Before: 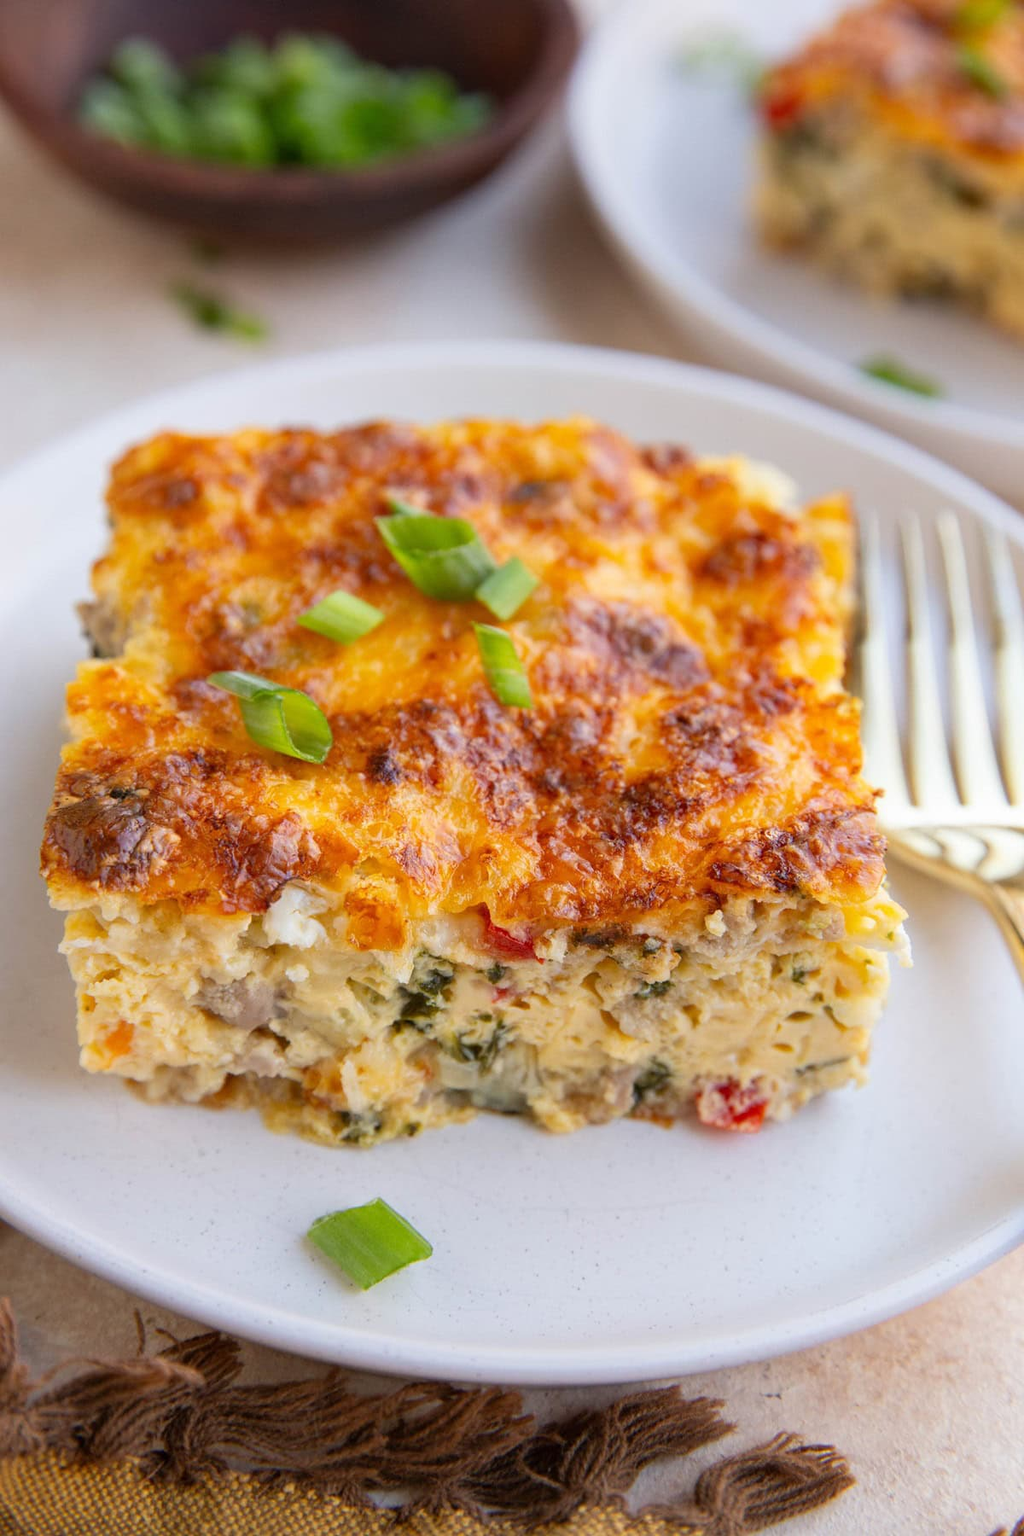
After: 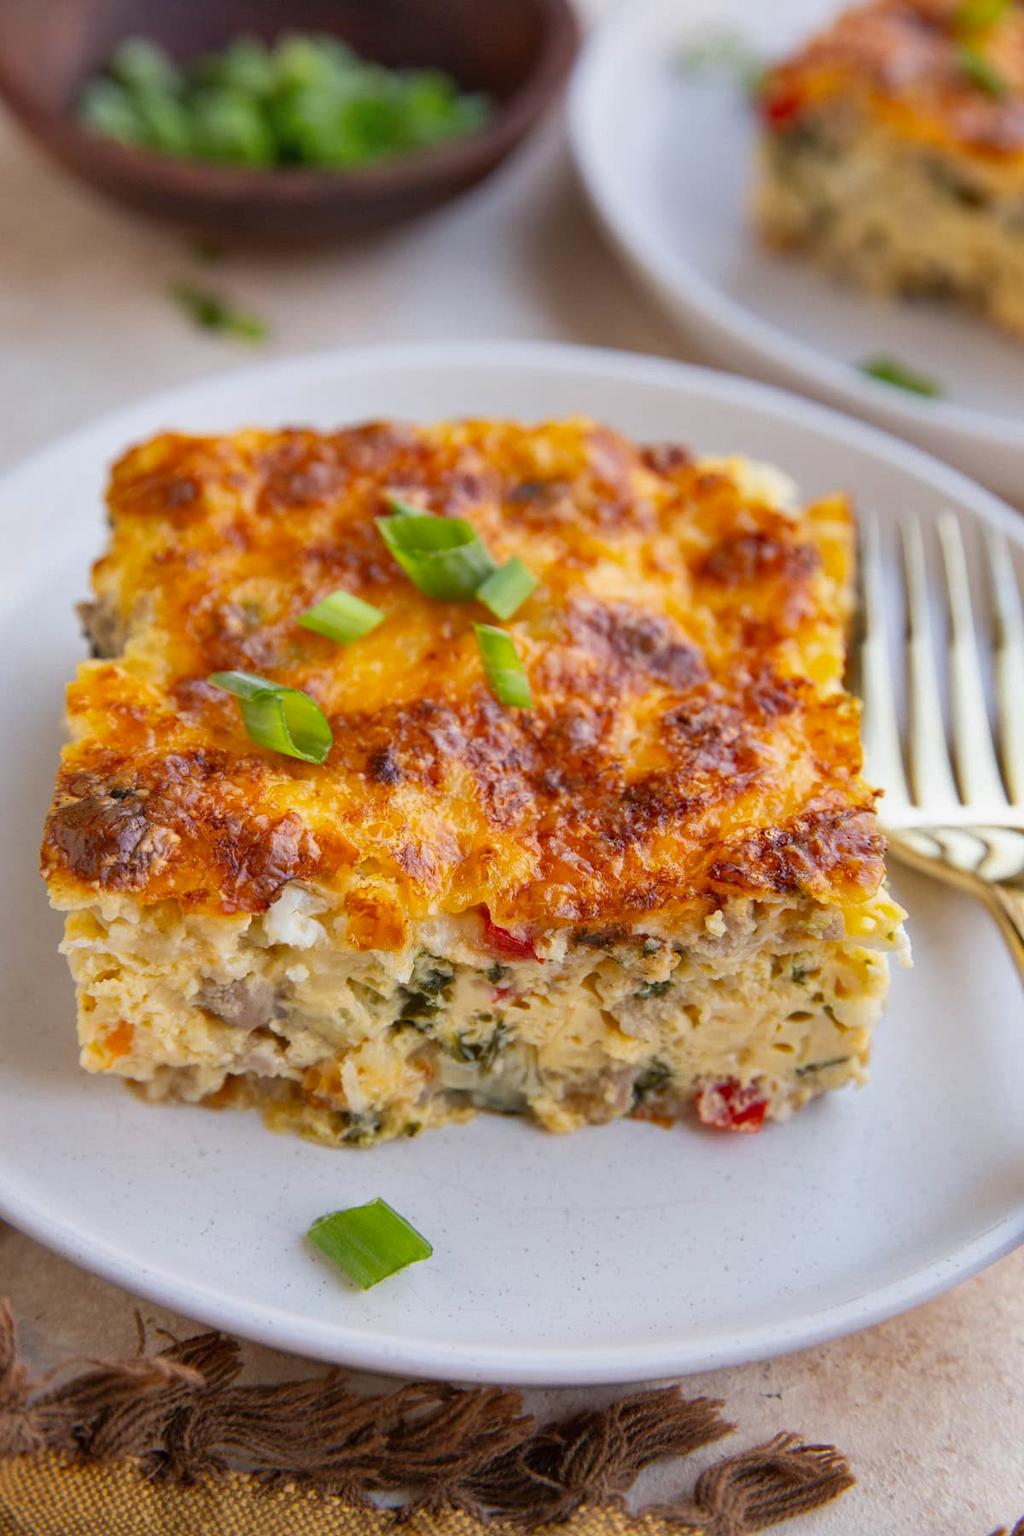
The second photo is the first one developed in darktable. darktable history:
shadows and highlights: shadows 43.54, white point adjustment -1.49, soften with gaussian
